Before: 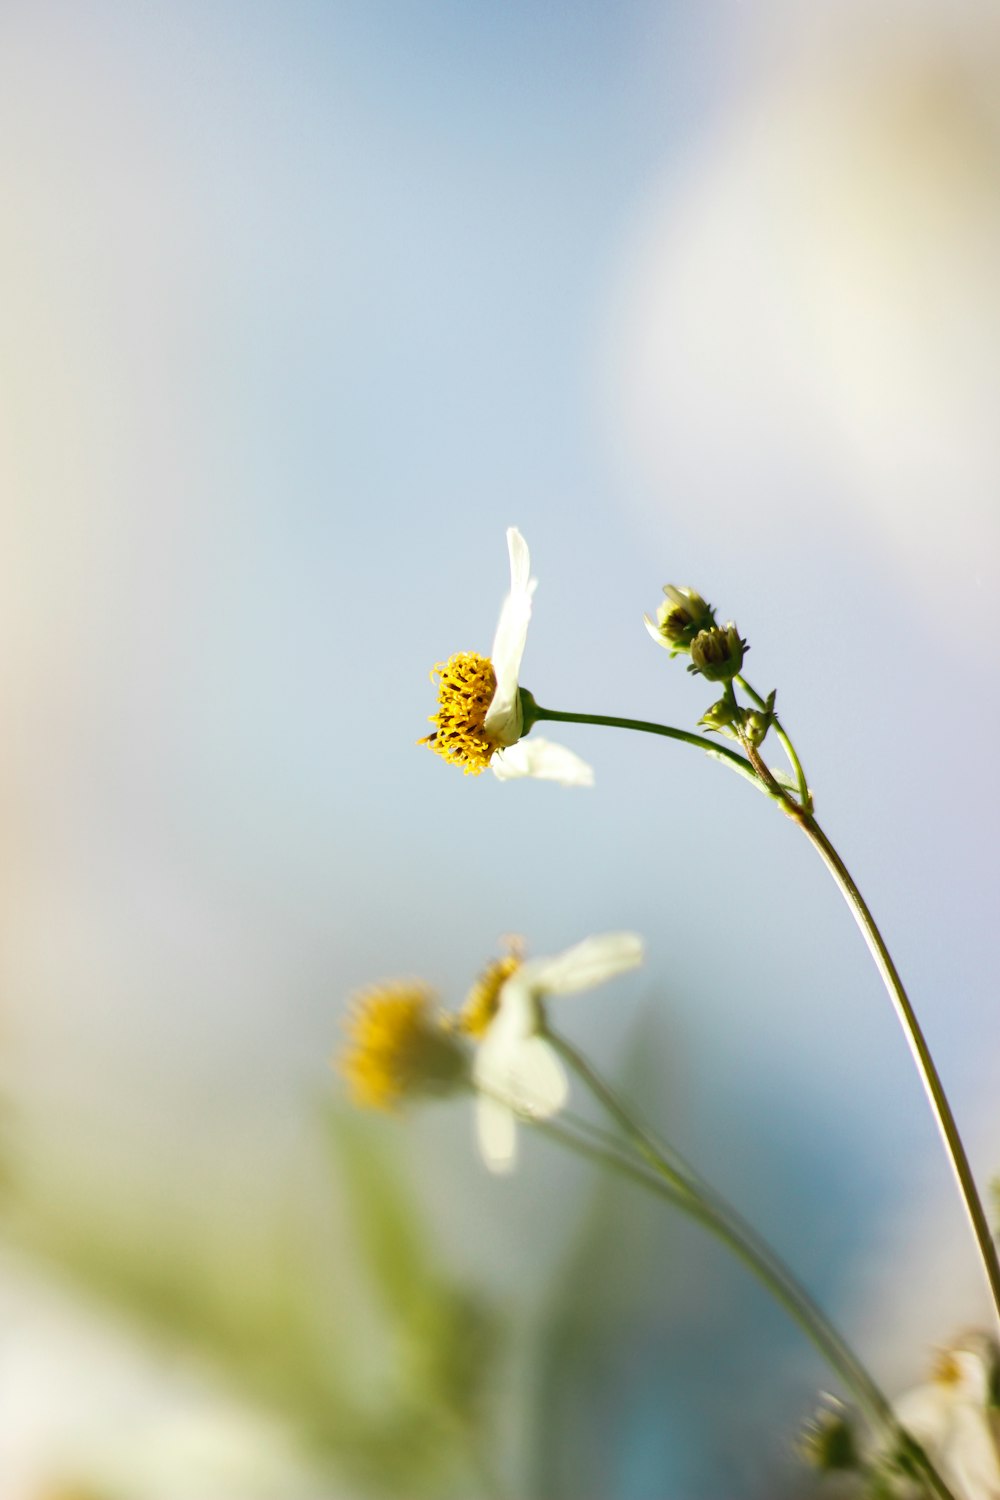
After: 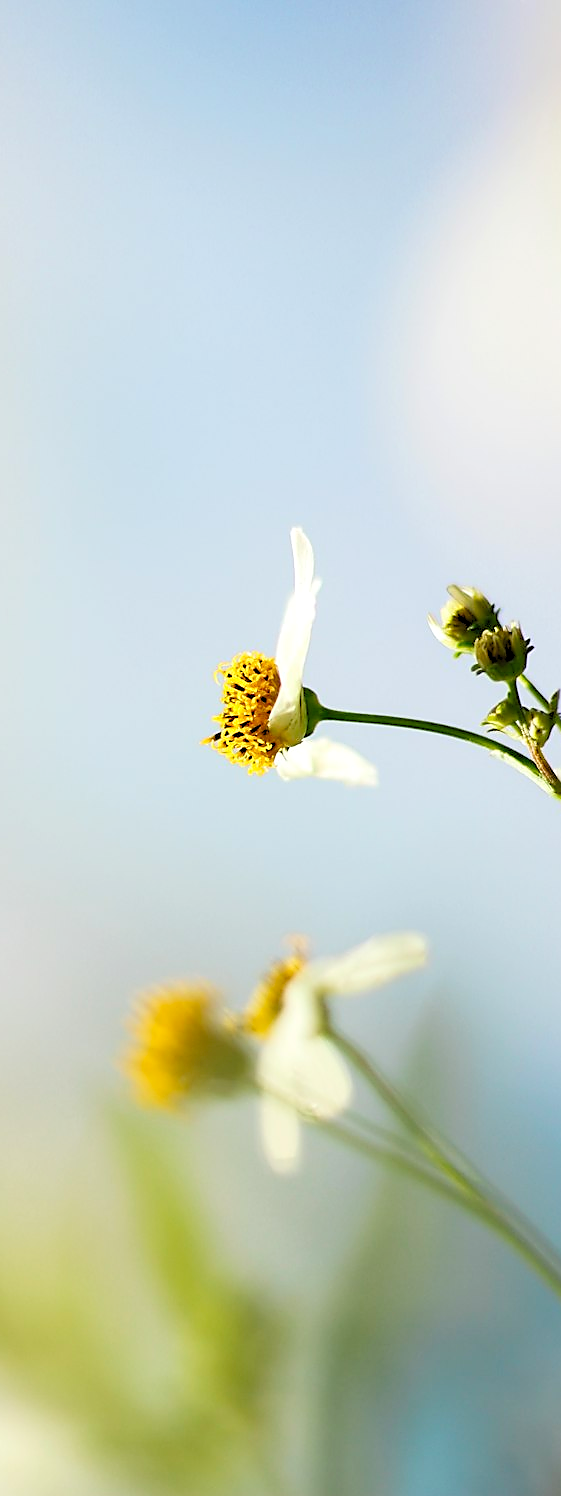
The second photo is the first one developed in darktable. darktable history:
crop: left 21.674%, right 22.086%
sharpen: radius 1.4, amount 1.25, threshold 0.7
levels: levels [0.093, 0.434, 0.988]
shadows and highlights: shadows 37.27, highlights -28.18, soften with gaussian
